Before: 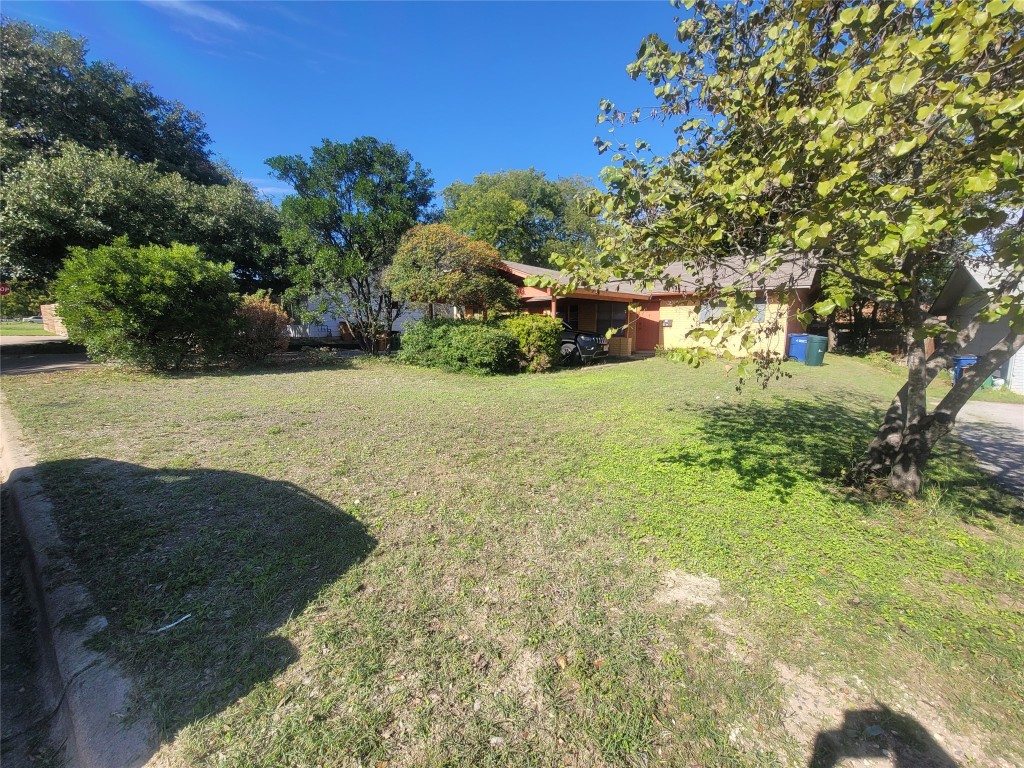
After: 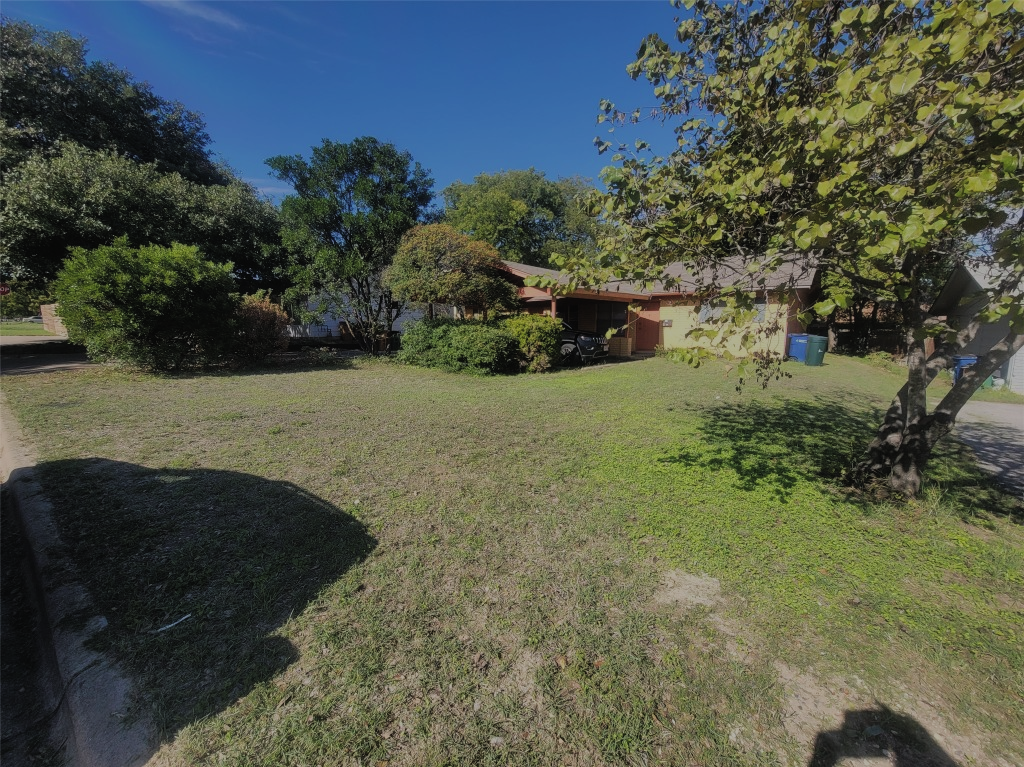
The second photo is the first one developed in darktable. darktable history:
filmic rgb: black relative exposure -7.65 EV, white relative exposure 4.56 EV, hardness 3.61, contrast 1.05
crop: bottom 0.071%
exposure: black level correction -0.016, exposure -1.018 EV, compensate highlight preservation false
